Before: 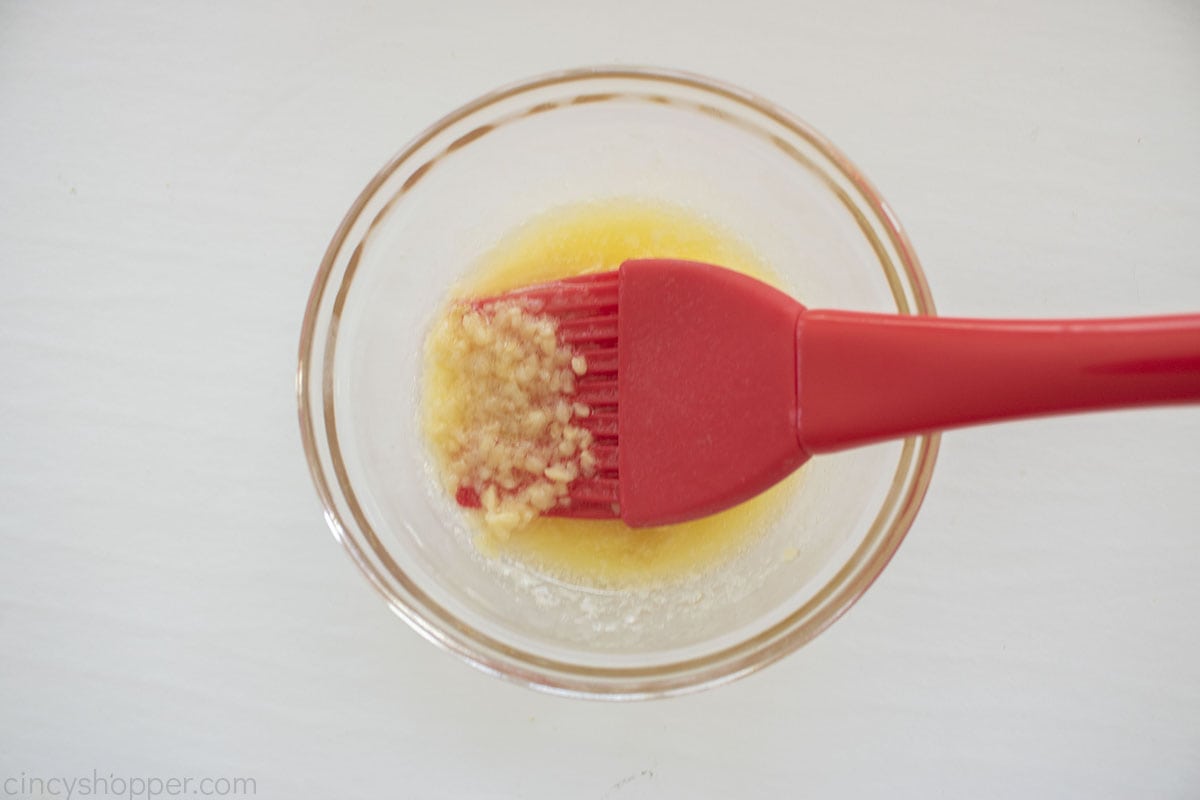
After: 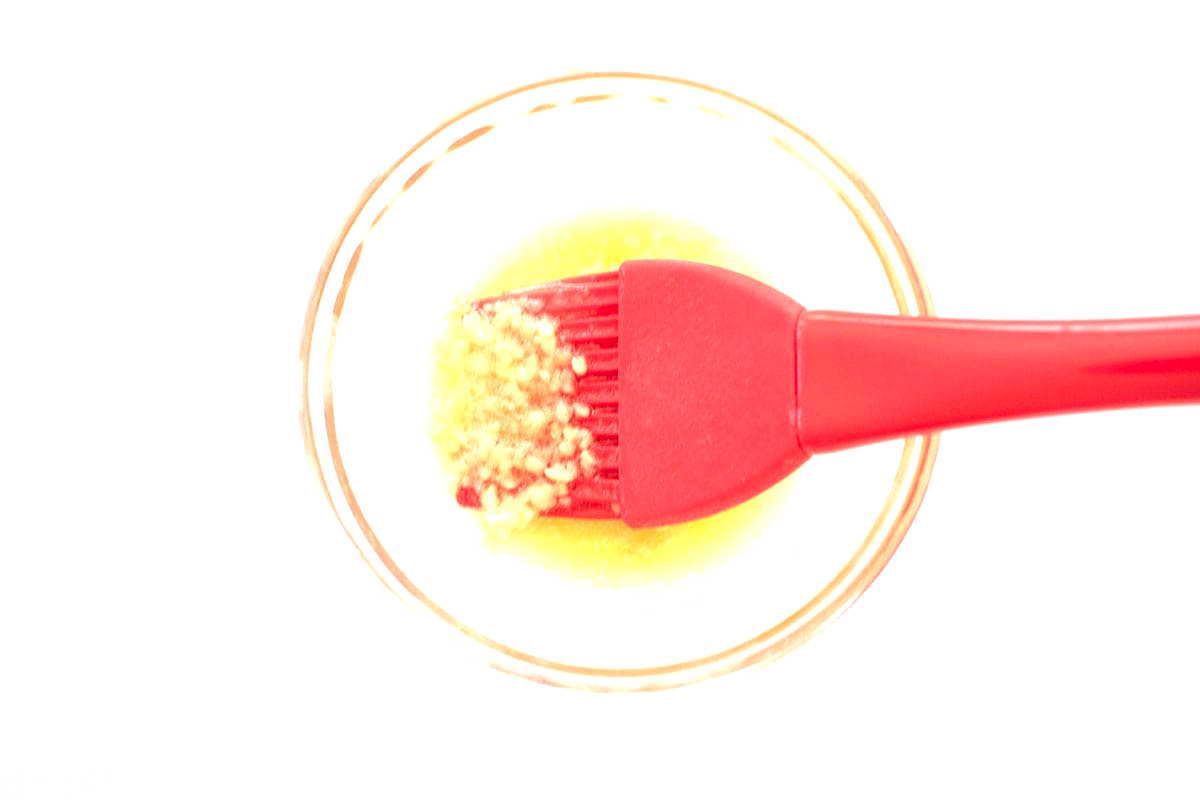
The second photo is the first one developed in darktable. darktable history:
local contrast: on, module defaults
exposure: black level correction 0, exposure 1.354 EV, compensate highlight preservation false
tone equalizer: edges refinement/feathering 500, mask exposure compensation -1.57 EV, preserve details guided filter
